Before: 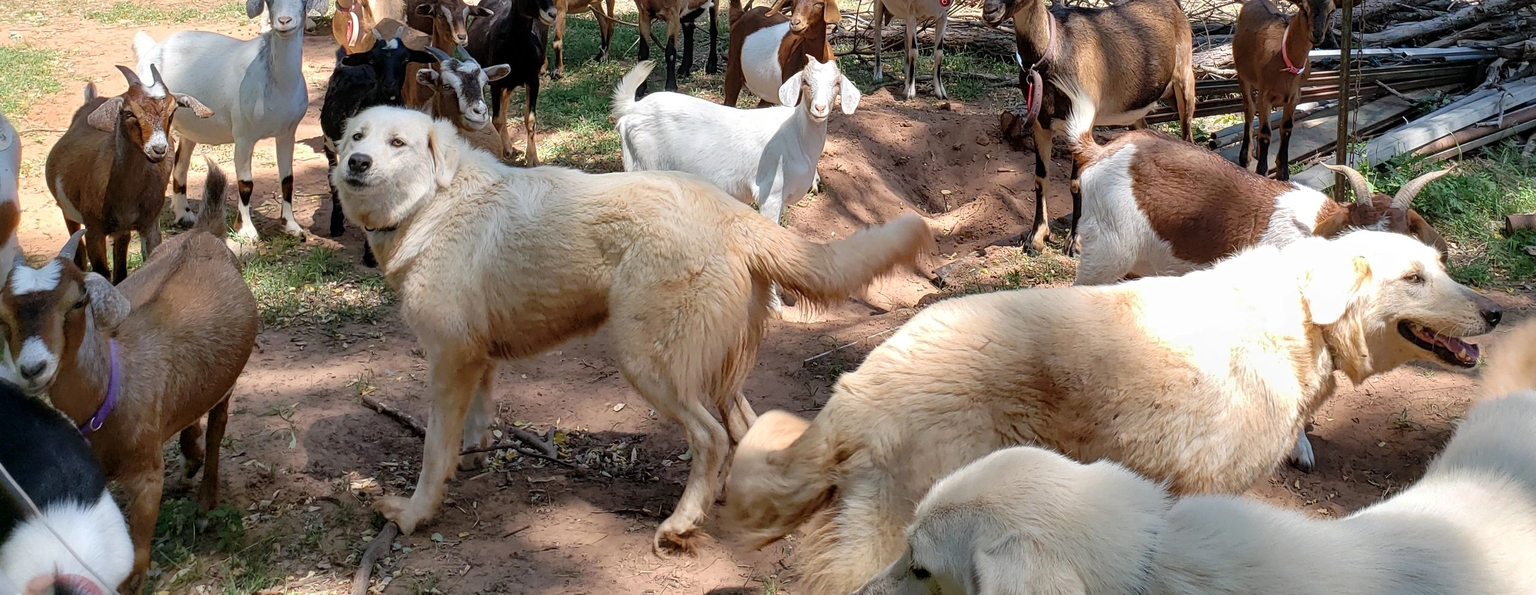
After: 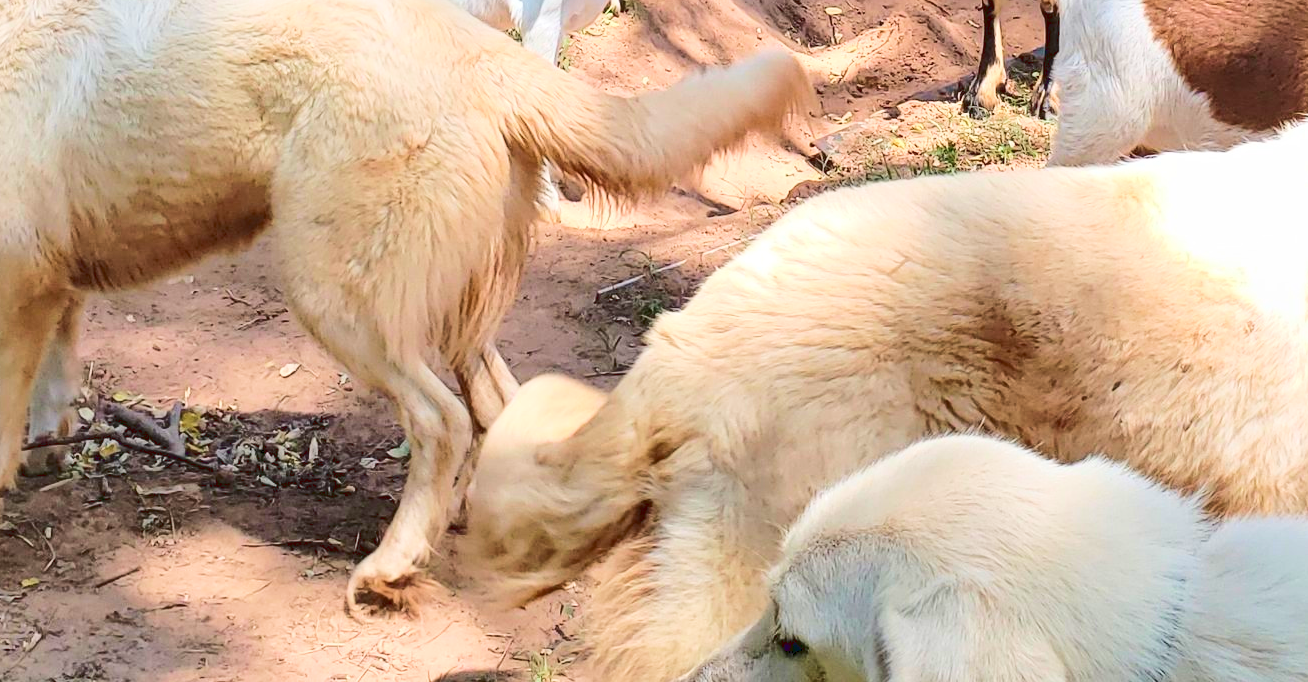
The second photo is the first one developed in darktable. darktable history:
crop and rotate: left 29.055%, top 31.226%, right 19.815%
velvia: on, module defaults
base curve: curves: ch0 [(0, 0.007) (0.028, 0.063) (0.121, 0.311) (0.46, 0.743) (0.859, 0.957) (1, 1)]
